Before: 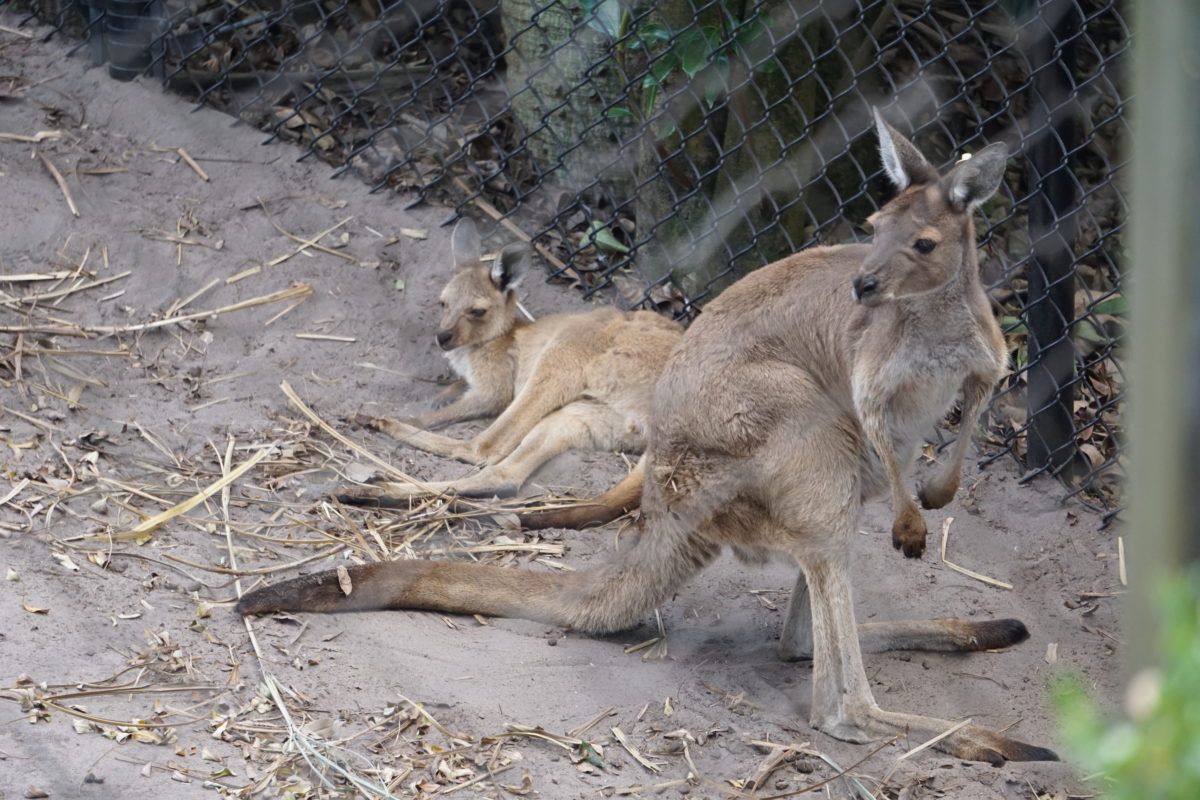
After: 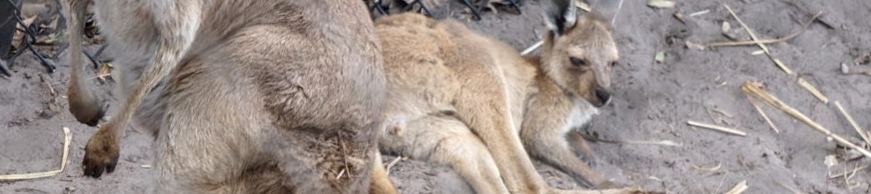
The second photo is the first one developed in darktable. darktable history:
crop and rotate: angle 16.12°, top 30.835%, bottom 35.653%
local contrast: on, module defaults
exposure: exposure 0.191 EV, compensate highlight preservation false
